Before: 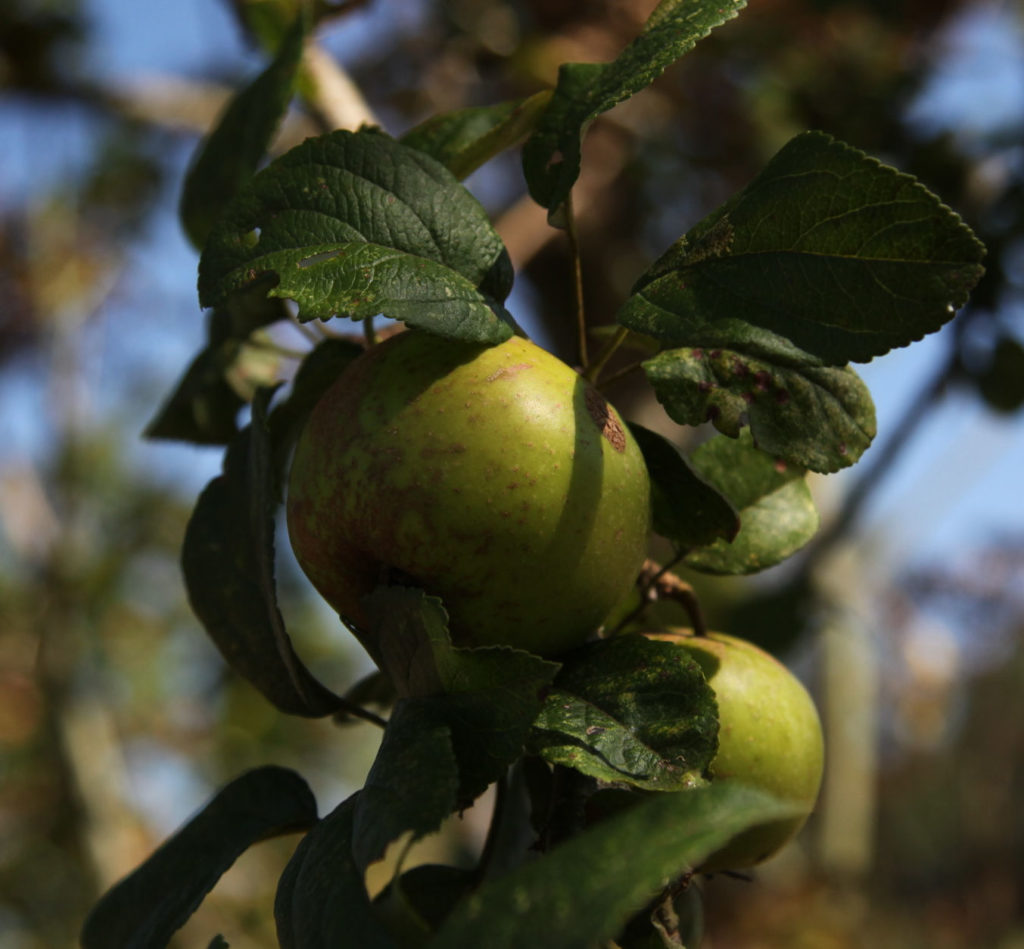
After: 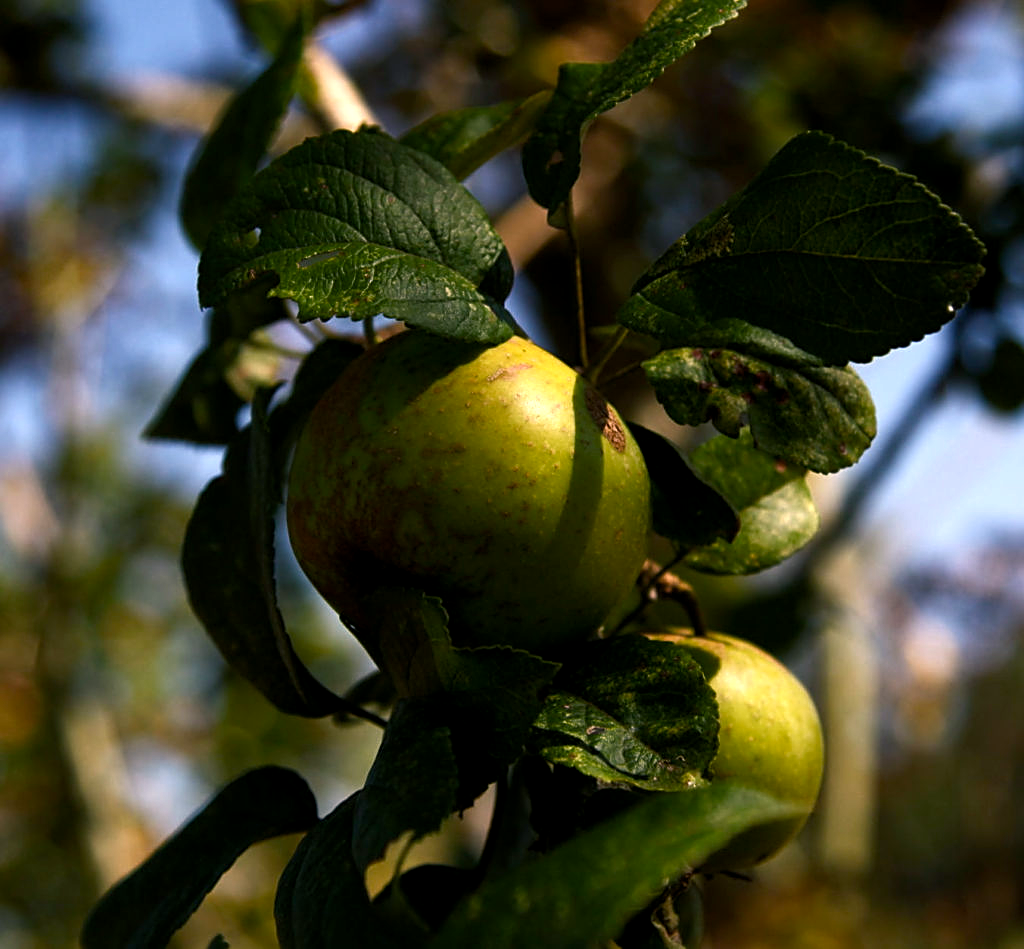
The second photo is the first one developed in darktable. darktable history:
color balance rgb: shadows lift › chroma 2%, shadows lift › hue 185.64°, power › luminance 1.48%, highlights gain › chroma 3%, highlights gain › hue 54.51°, global offset › luminance -0.4%, perceptual saturation grading › highlights -18.47%, perceptual saturation grading › mid-tones 6.62%, perceptual saturation grading › shadows 28.22%, perceptual brilliance grading › highlights 15.68%, perceptual brilliance grading › shadows -14.29%, global vibrance 25.96%, contrast 6.45%
white balance: red 1.009, blue 1.027
sharpen: on, module defaults
